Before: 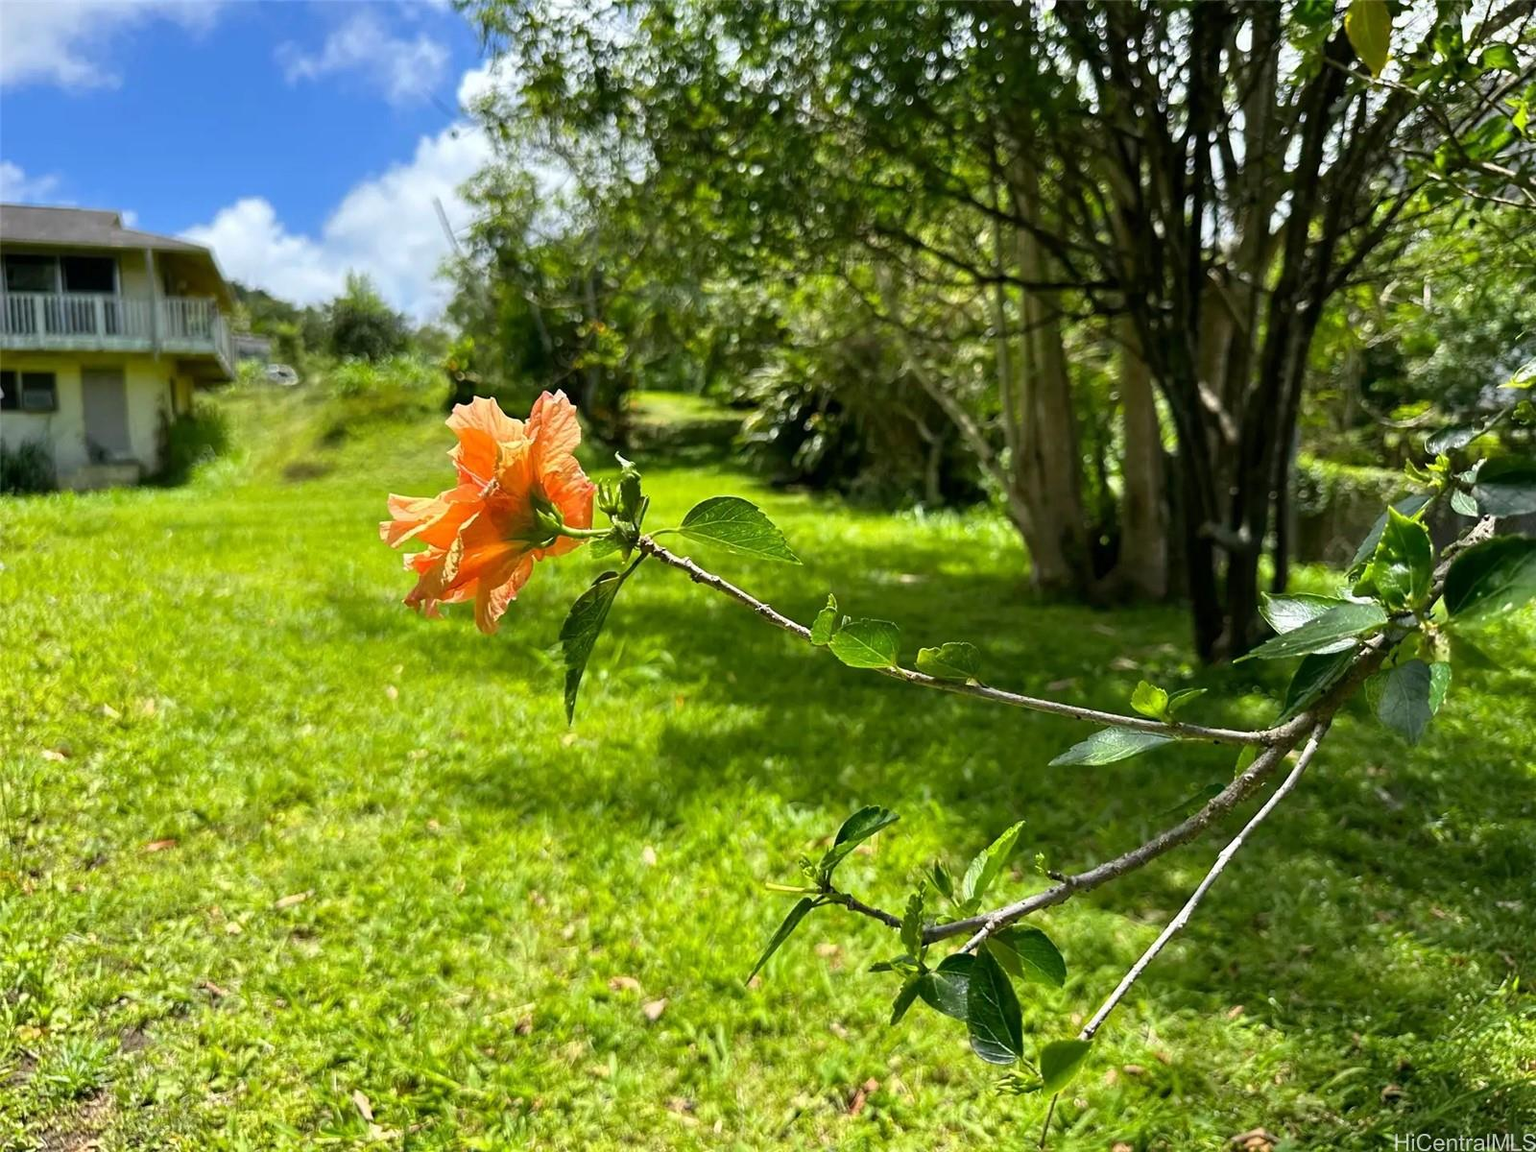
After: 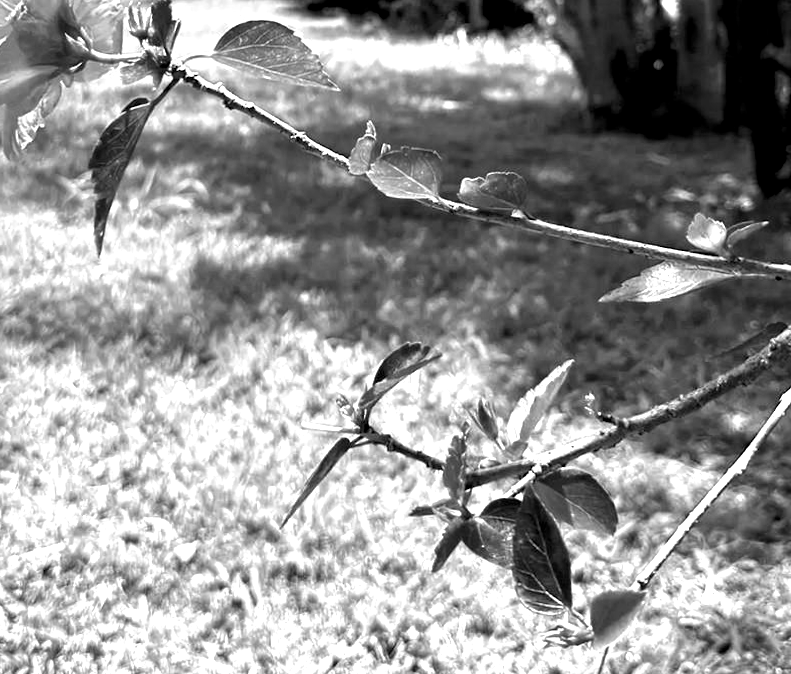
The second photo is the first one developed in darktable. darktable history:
exposure: black level correction 0.001, exposure 0.5 EV, compensate exposure bias true, compensate highlight preservation false
crop: left 29.672%, top 41.786%, right 20.851%, bottom 3.487%
local contrast: highlights 100%, shadows 100%, detail 120%, midtone range 0.2
rotate and perspective: lens shift (horizontal) -0.055, automatic cropping off
color balance: lift [0.991, 1, 1, 1], gamma [0.996, 1, 1, 1], input saturation 98.52%, contrast 20.34%, output saturation 103.72%
monochrome: a -3.63, b -0.465
